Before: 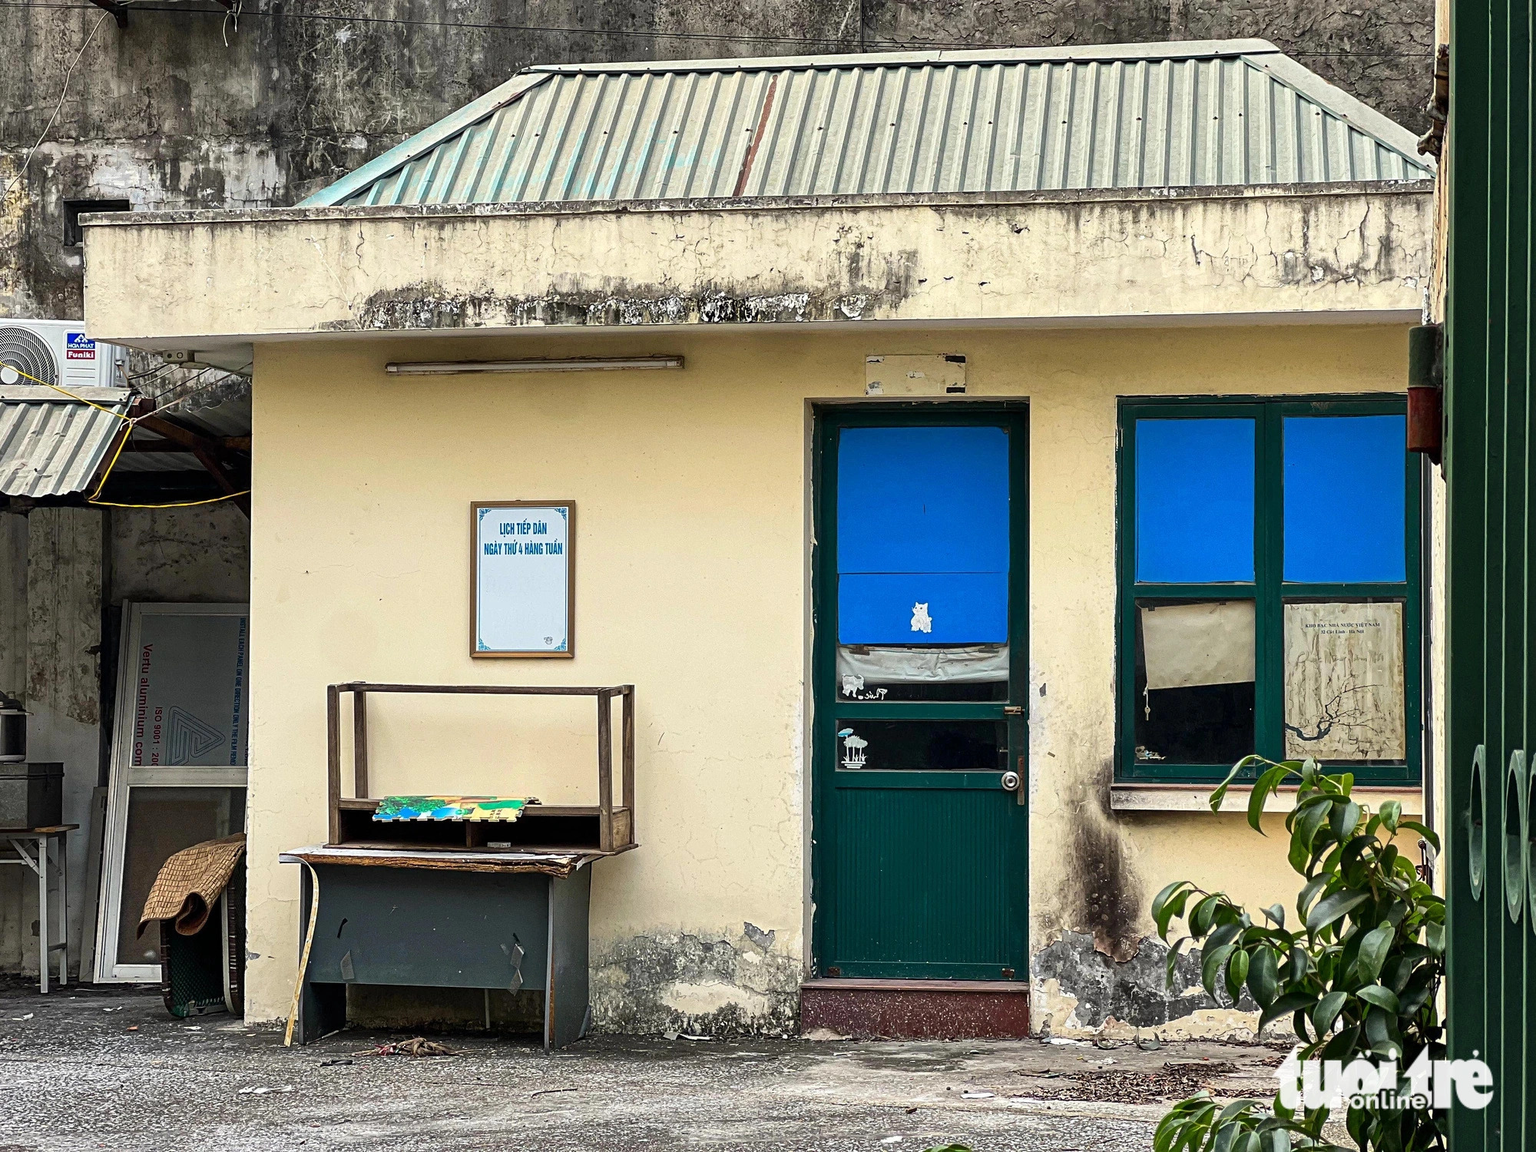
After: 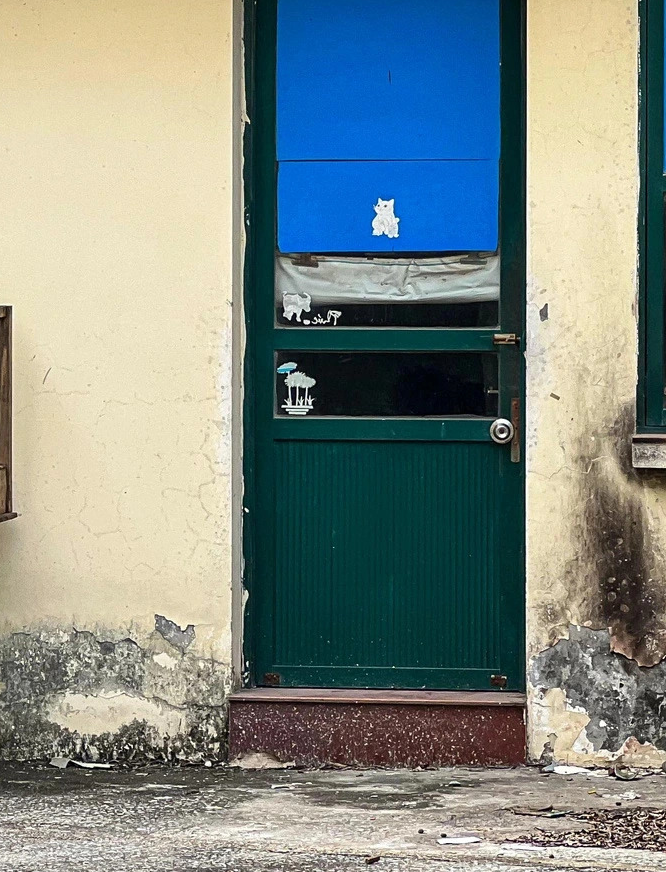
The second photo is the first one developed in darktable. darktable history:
crop: left 40.726%, top 39.092%, right 25.928%, bottom 2.725%
